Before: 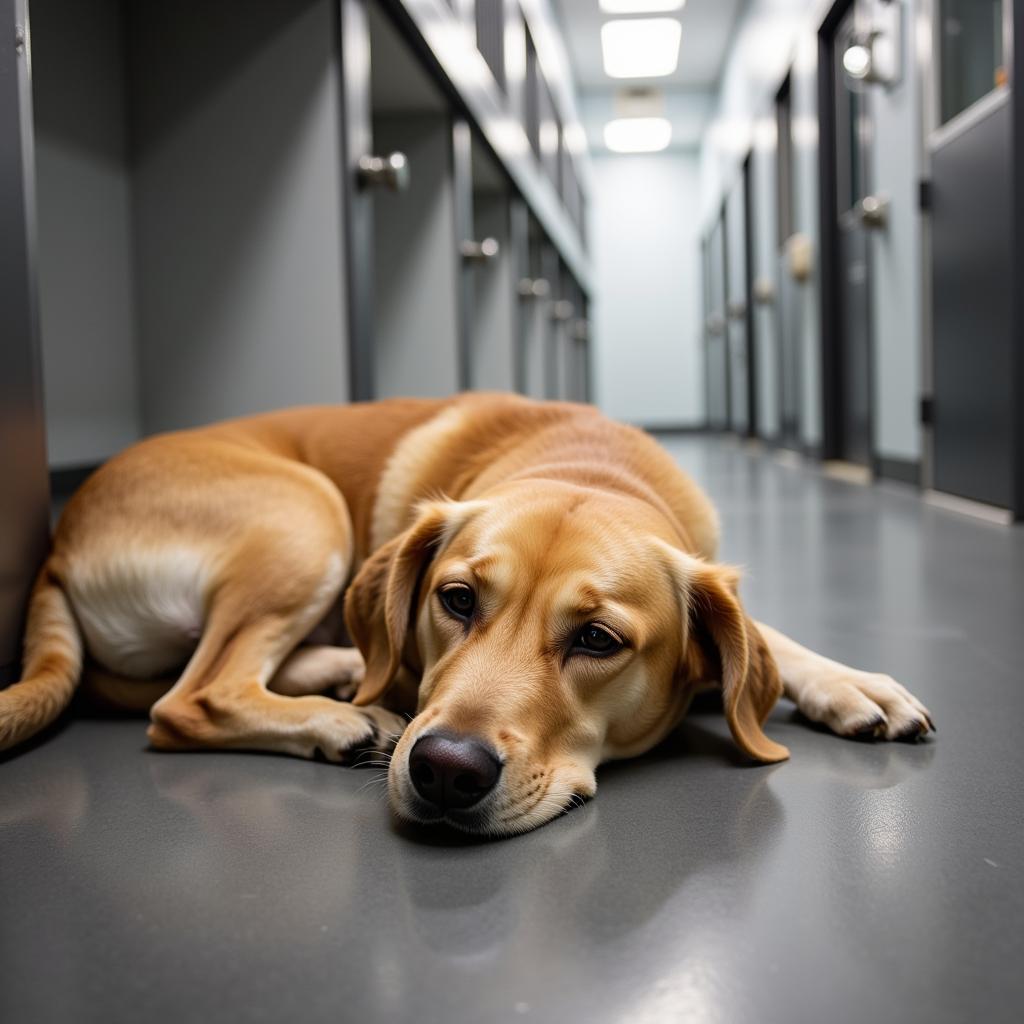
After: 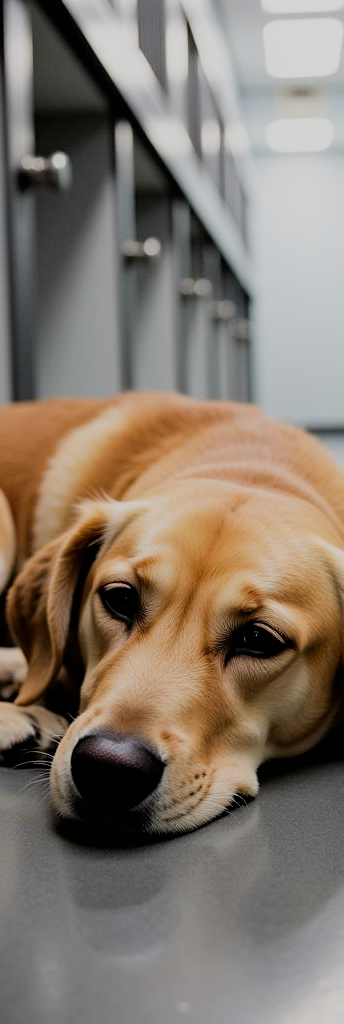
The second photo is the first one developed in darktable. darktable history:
crop: left 33.089%, right 33.272%
shadows and highlights: shadows 1.62, highlights 41.77
filmic rgb: black relative exposure -6.12 EV, white relative exposure 6.94 EV, threshold 5.98 EV, hardness 2.24, enable highlight reconstruction true
